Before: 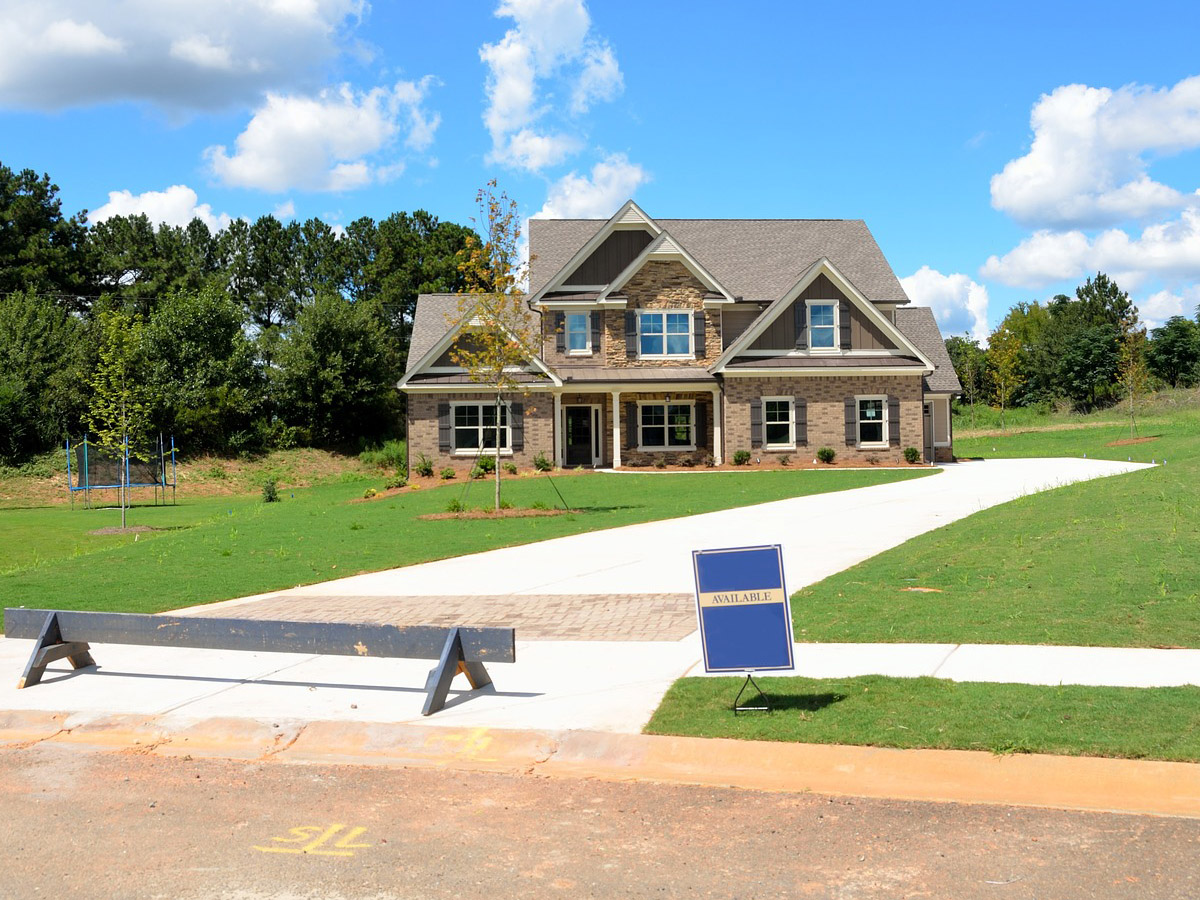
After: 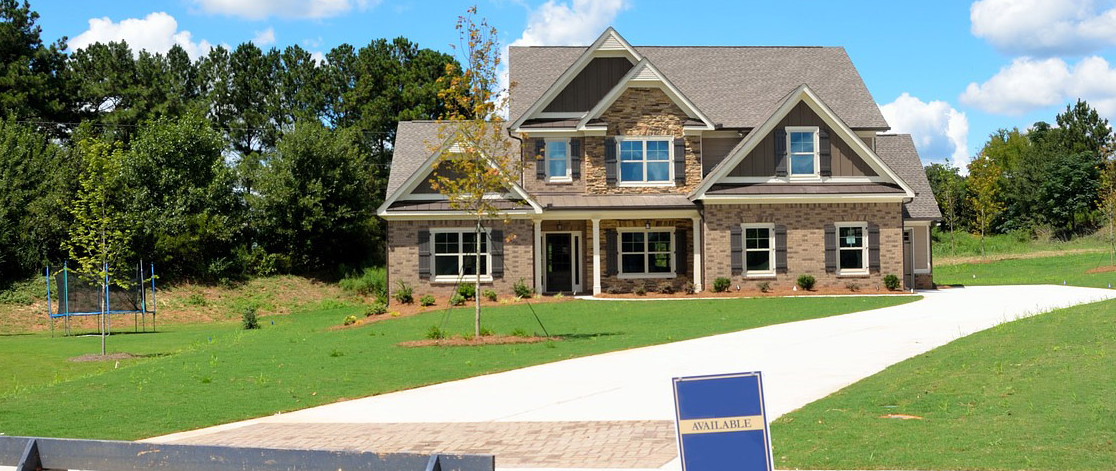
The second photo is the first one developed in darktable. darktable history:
crop: left 1.744%, top 19.225%, right 5.069%, bottom 28.357%
white balance: red 1, blue 1
